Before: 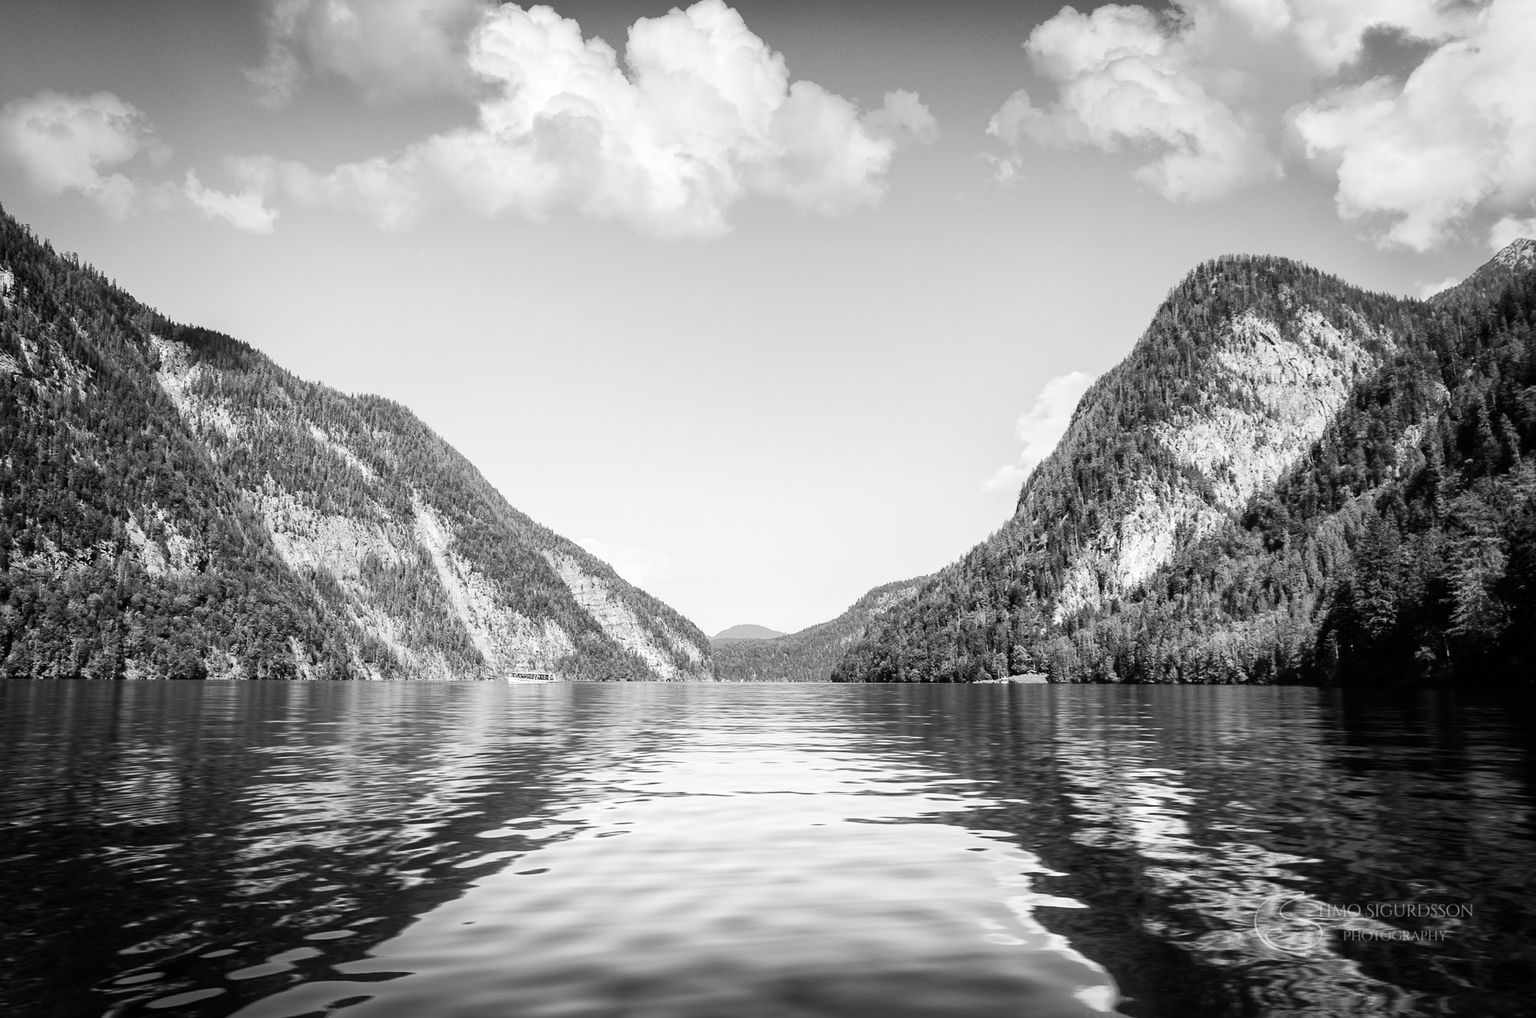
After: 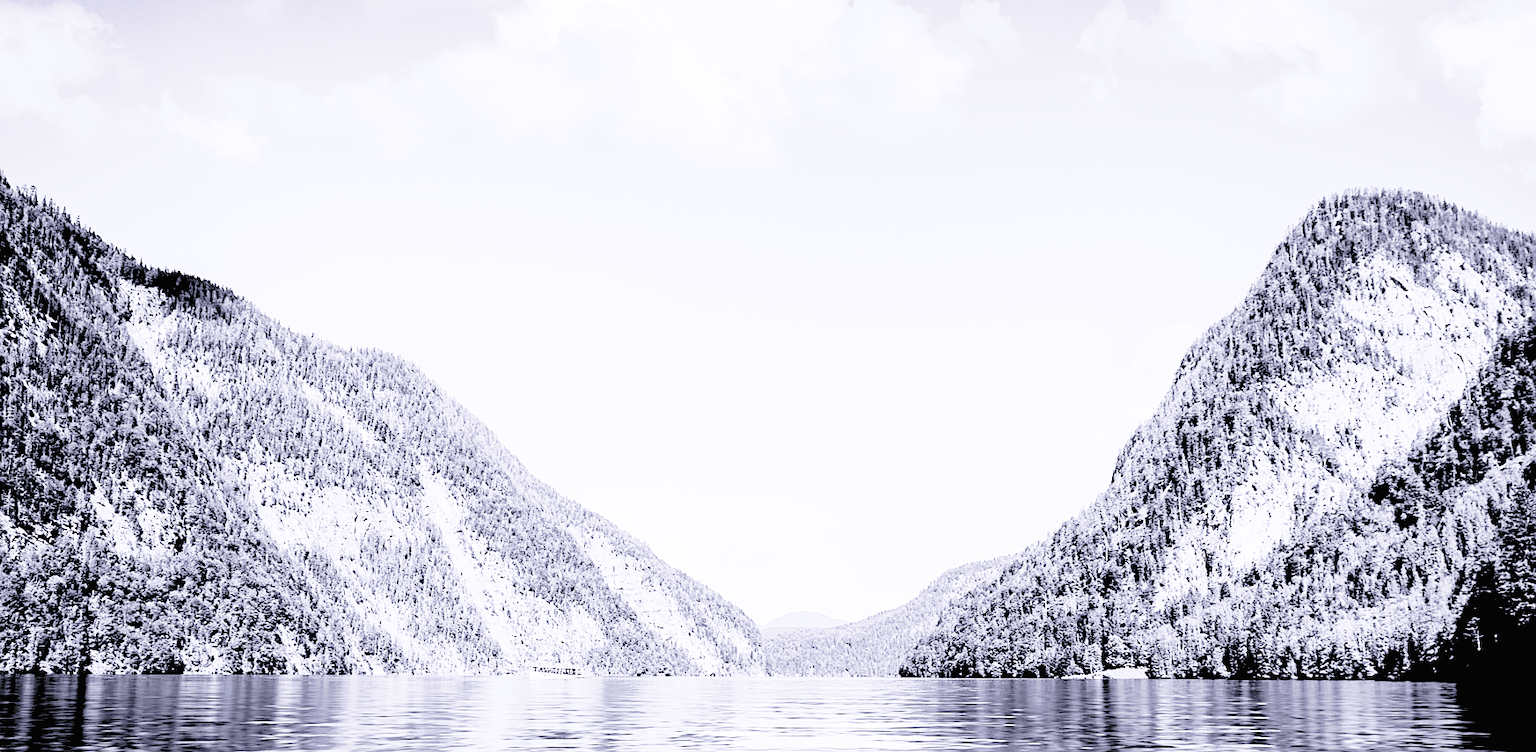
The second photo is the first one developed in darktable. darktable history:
color calibration: output R [1.063, -0.012, -0.003, 0], output B [-0.079, 0.047, 1, 0], illuminant custom, x 0.389, y 0.387, temperature 3838.64 K
crop: left 3.015%, top 8.969%, right 9.647%, bottom 26.457%
contrast brightness saturation: contrast -0.02, brightness -0.01, saturation 0.03
tone curve: curves: ch0 [(0, 0) (0.003, 0.003) (0.011, 0.013) (0.025, 0.029) (0.044, 0.052) (0.069, 0.082) (0.1, 0.118) (0.136, 0.161) (0.177, 0.21) (0.224, 0.27) (0.277, 0.38) (0.335, 0.49) (0.399, 0.594) (0.468, 0.692) (0.543, 0.794) (0.623, 0.857) (0.709, 0.919) (0.801, 0.955) (0.898, 0.978) (1, 1)], preserve colors none
sharpen: on, module defaults
rgb levels: levels [[0.027, 0.429, 0.996], [0, 0.5, 1], [0, 0.5, 1]]
